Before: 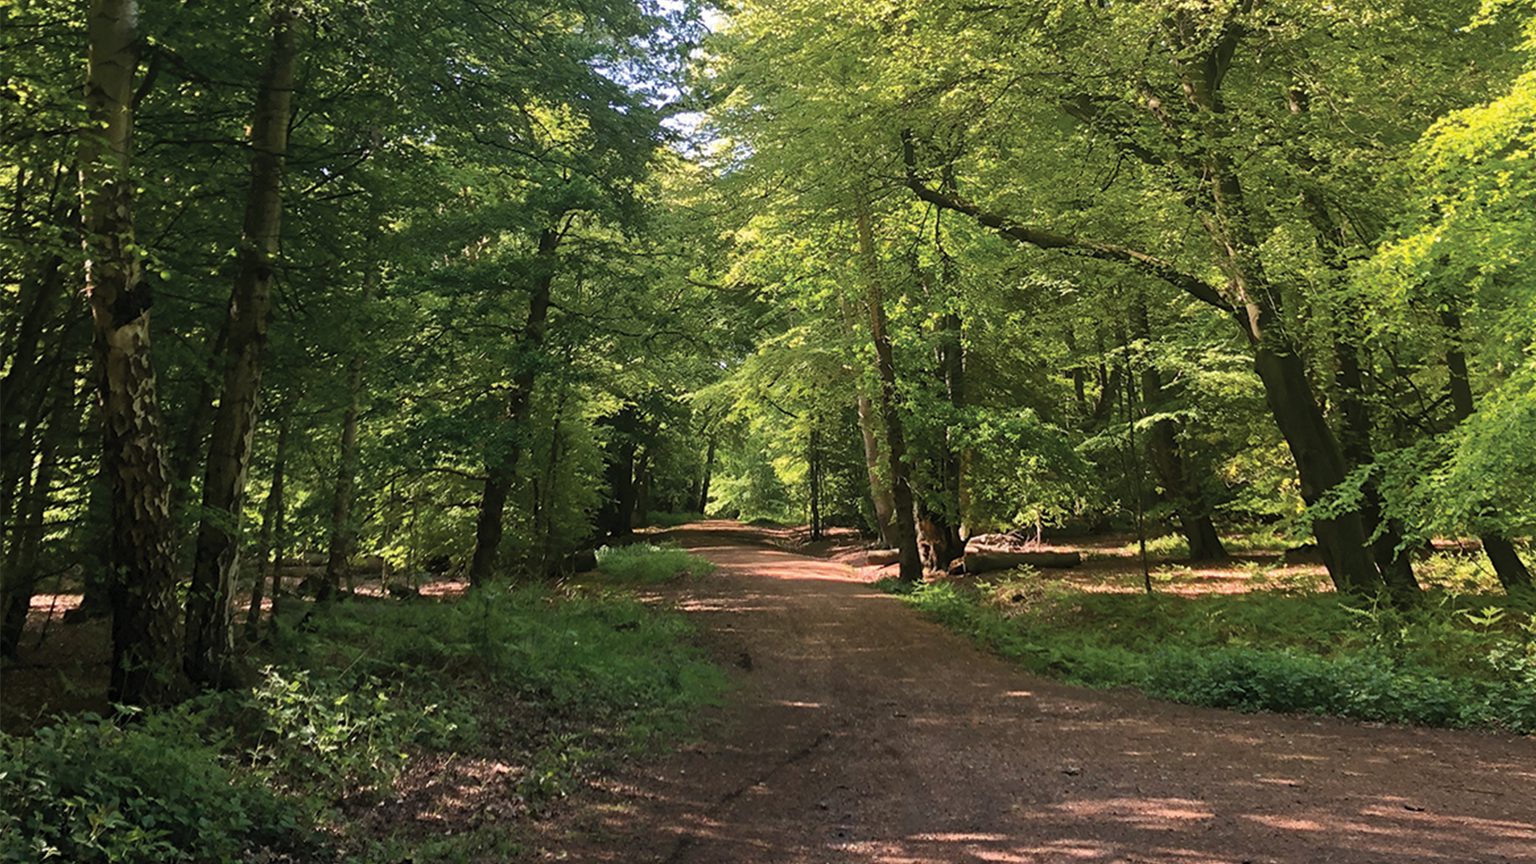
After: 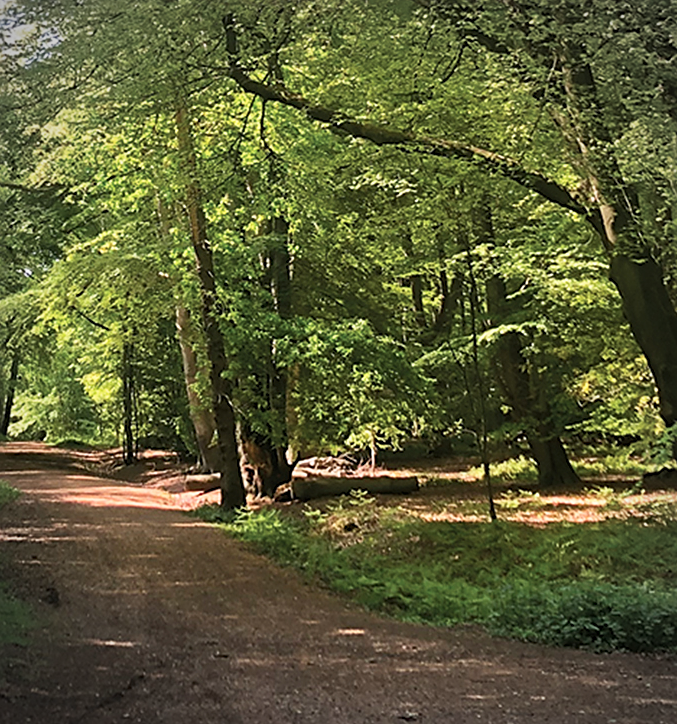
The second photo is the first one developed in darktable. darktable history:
base curve: curves: ch0 [(0, 0) (0.666, 0.806) (1, 1)], preserve colors none
sharpen: on, module defaults
vignetting: on, module defaults
exposure: black level correction 0.001, exposure -0.122 EV, compensate exposure bias true, compensate highlight preservation false
crop: left 45.432%, top 13.482%, right 14.215%, bottom 9.9%
